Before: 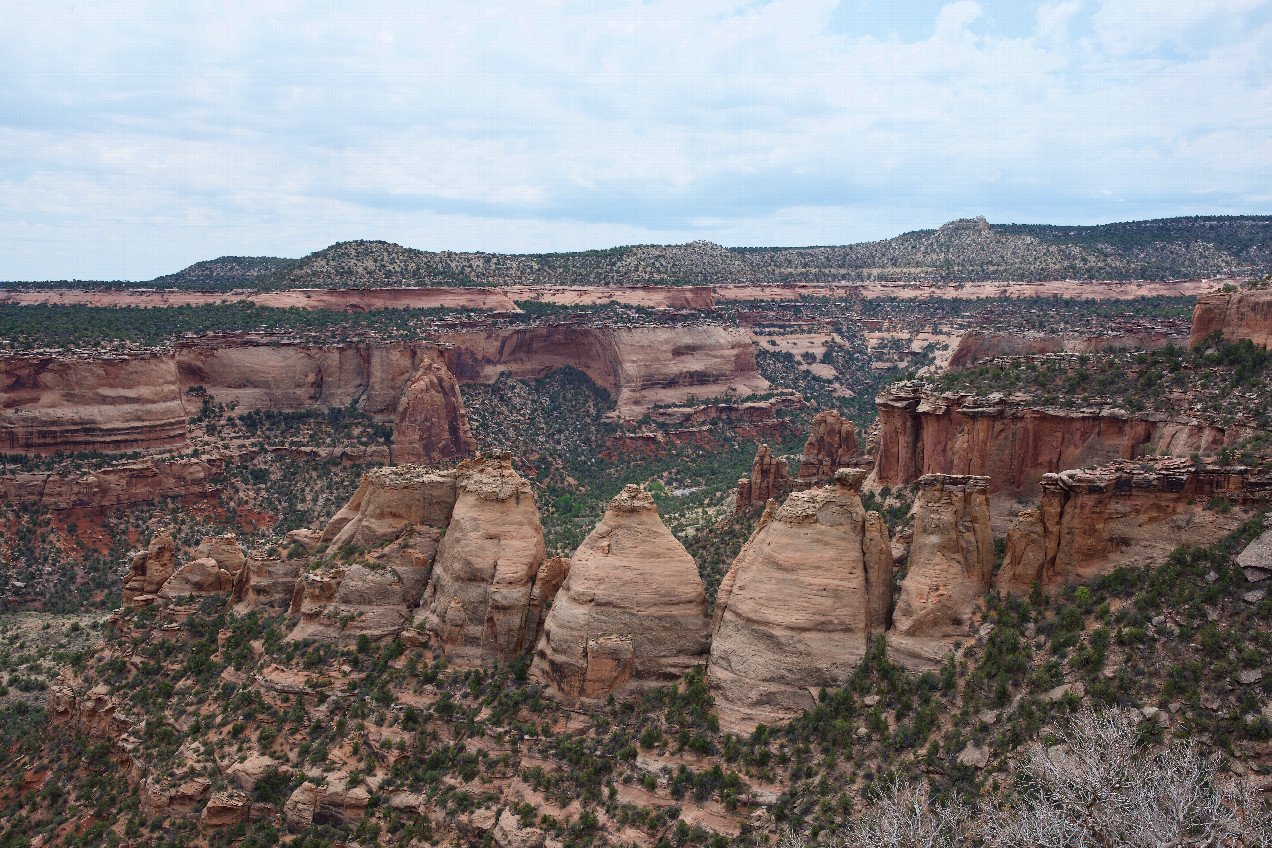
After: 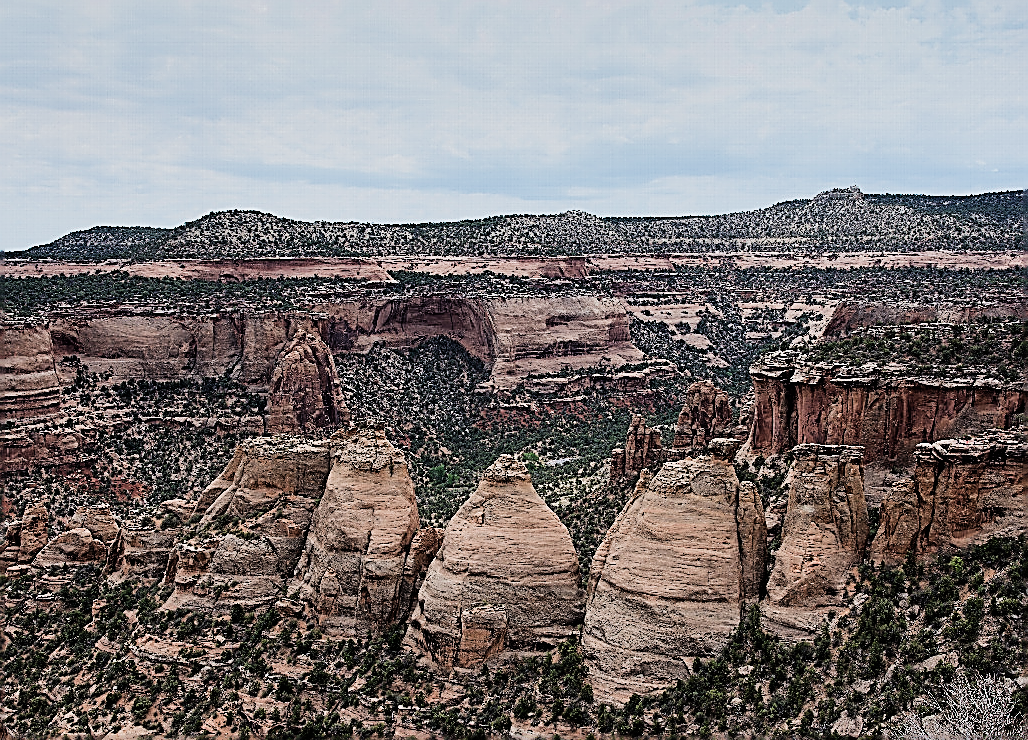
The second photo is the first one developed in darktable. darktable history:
shadows and highlights: radius 132.25, soften with gaussian
sharpen: amount 1.992
filmic rgb: black relative exposure -5.03 EV, white relative exposure 3.99 EV, threshold 2.95 EV, hardness 2.89, contrast 1.406, highlights saturation mix -21.45%, enable highlight reconstruction true
crop: left 9.93%, top 3.561%, right 9.199%, bottom 9.134%
